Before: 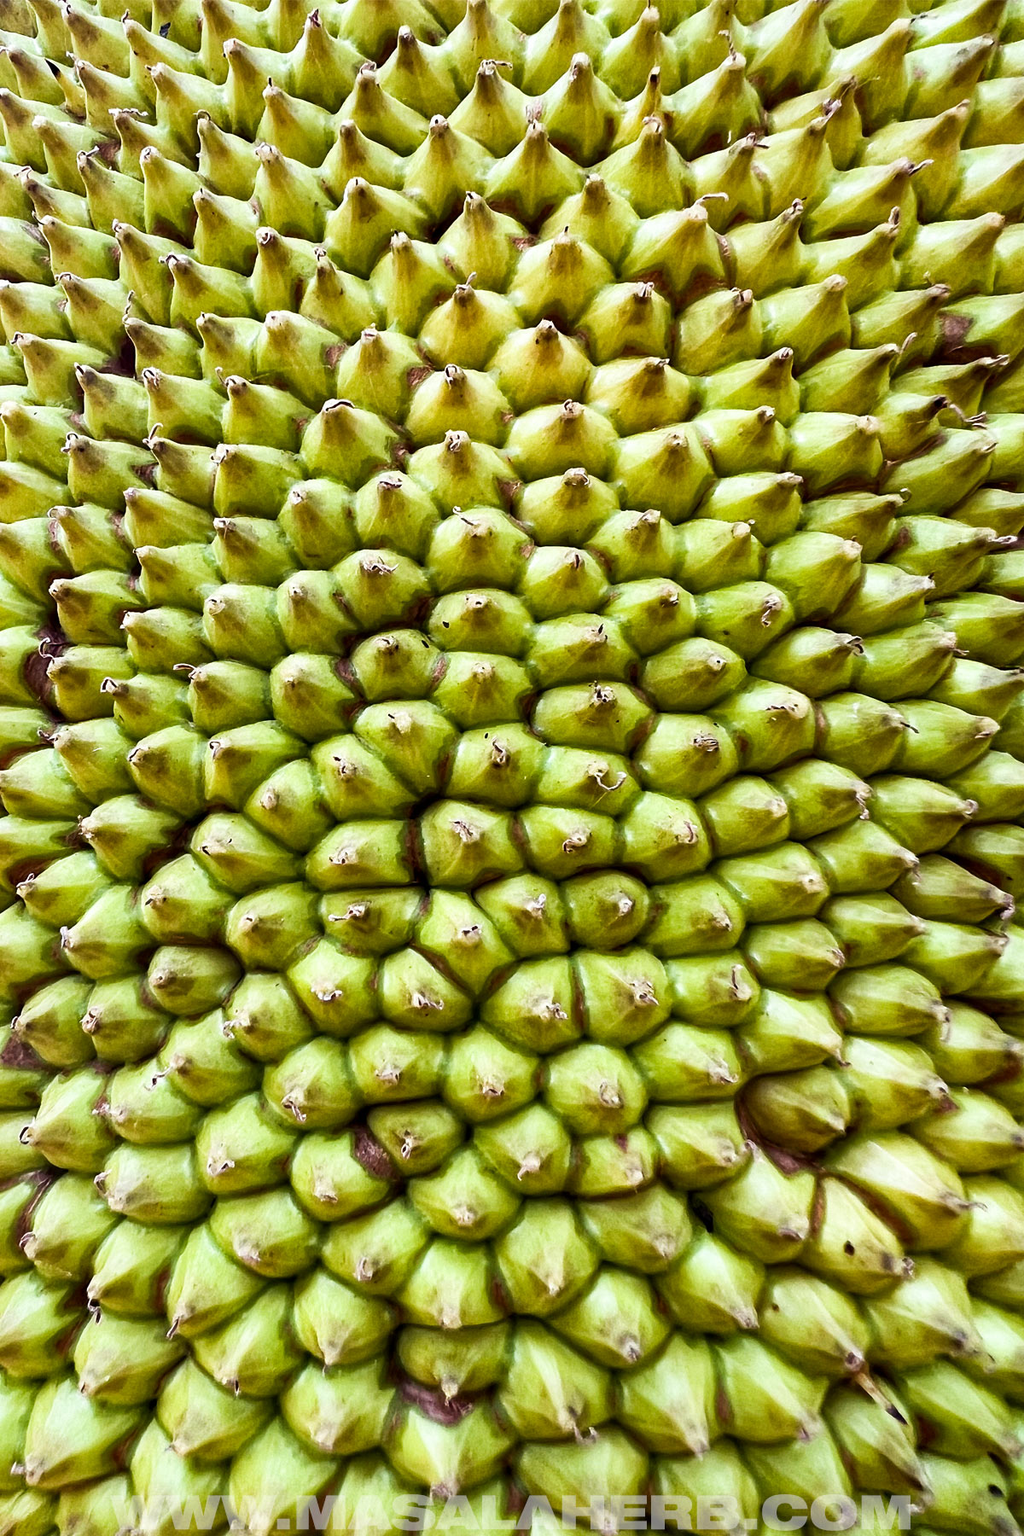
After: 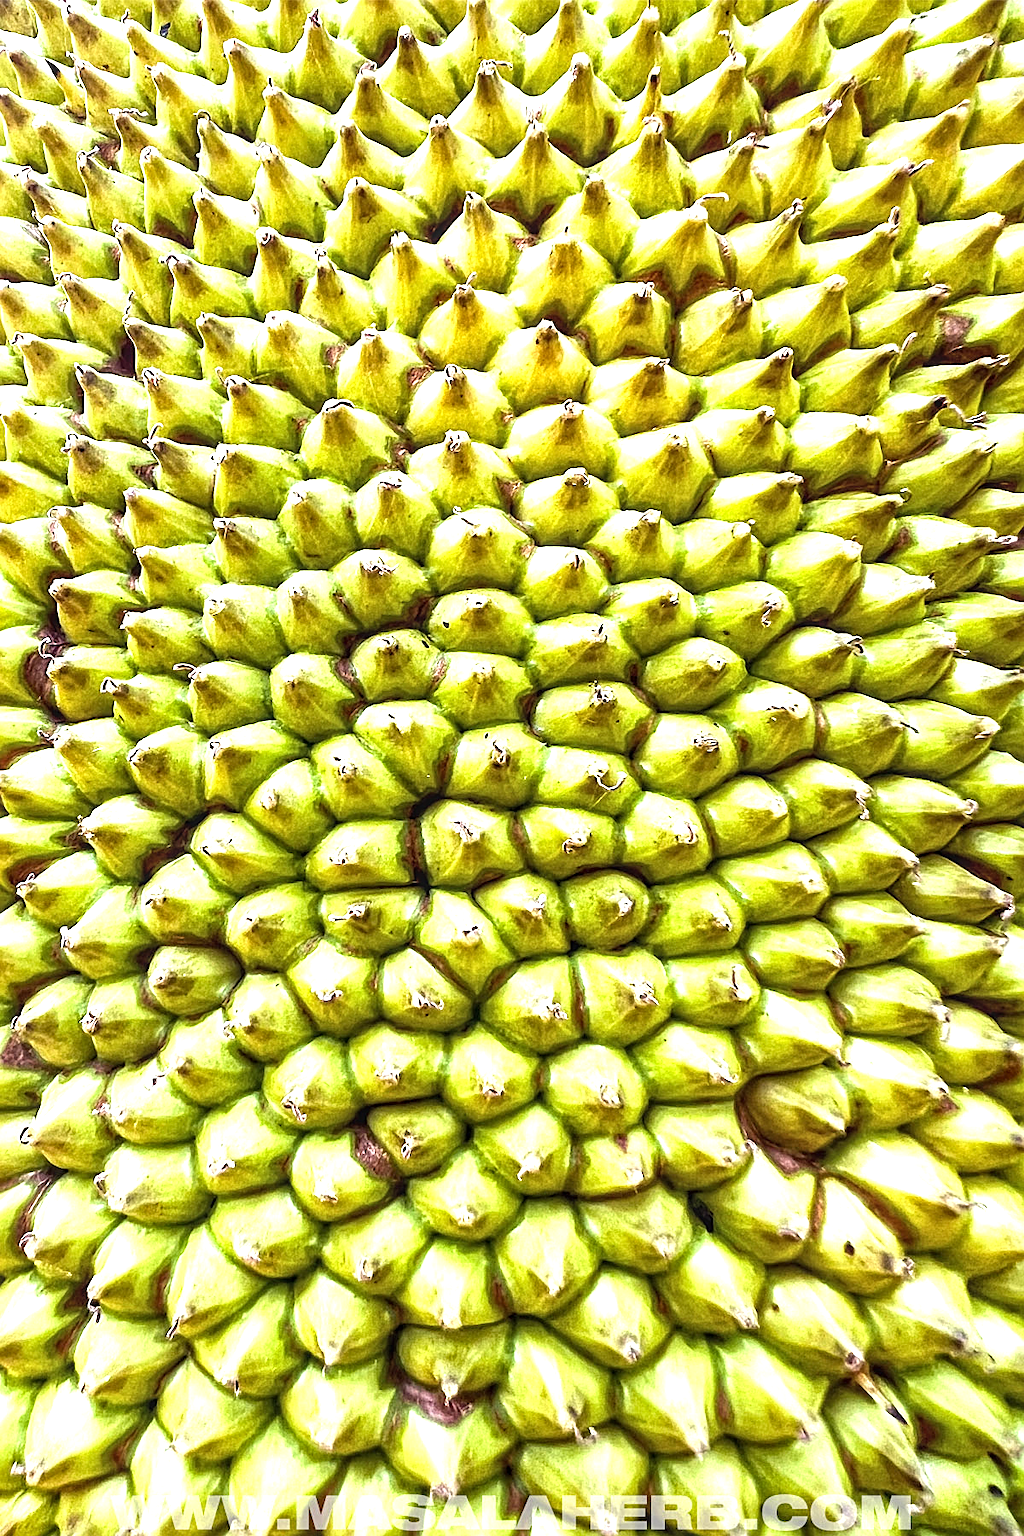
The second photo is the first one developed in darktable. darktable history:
local contrast: on, module defaults
exposure: black level correction 0, exposure 0.947 EV, compensate exposure bias true, compensate highlight preservation false
sharpen: on, module defaults
